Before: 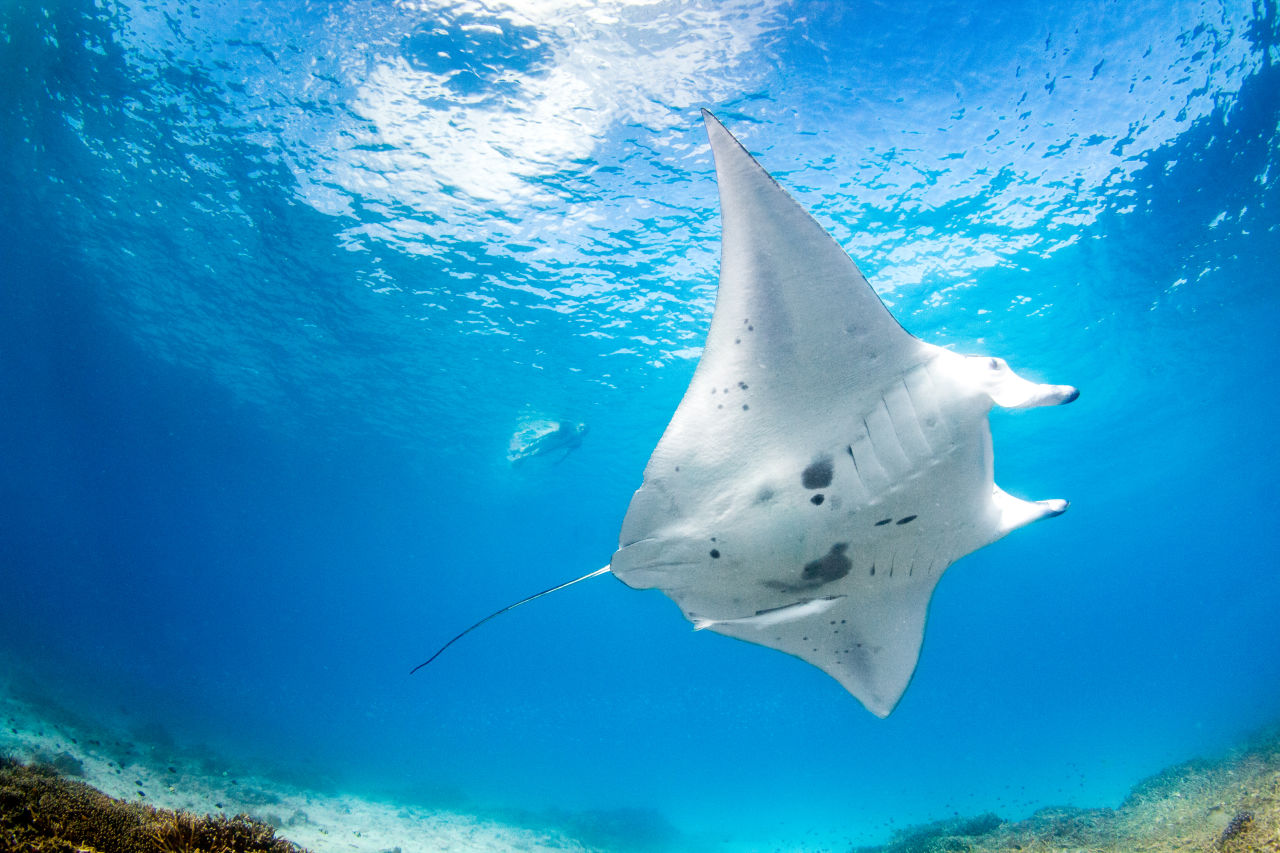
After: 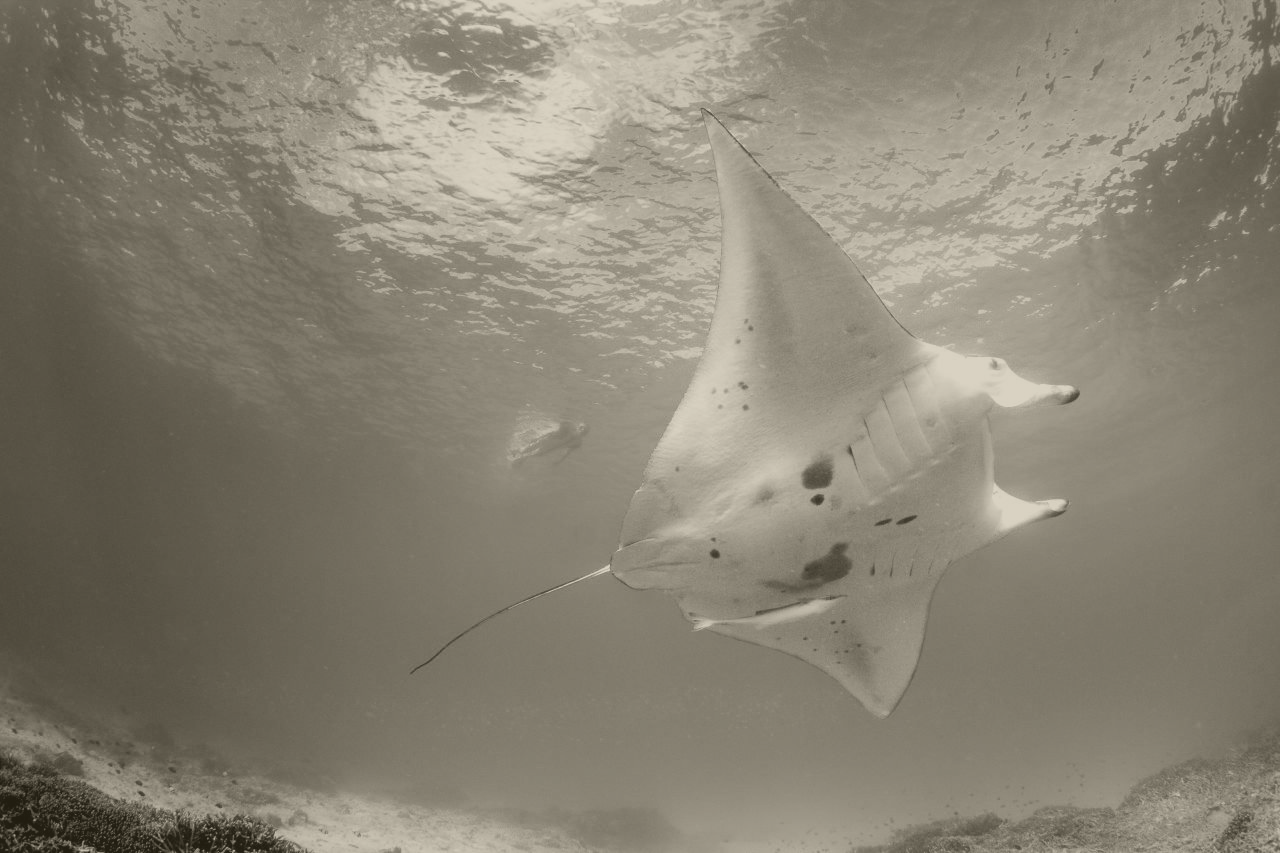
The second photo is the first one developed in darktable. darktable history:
exposure: exposure 0.785 EV, compensate highlight preservation false
colorize: hue 41.44°, saturation 22%, source mix 60%, lightness 10.61%
